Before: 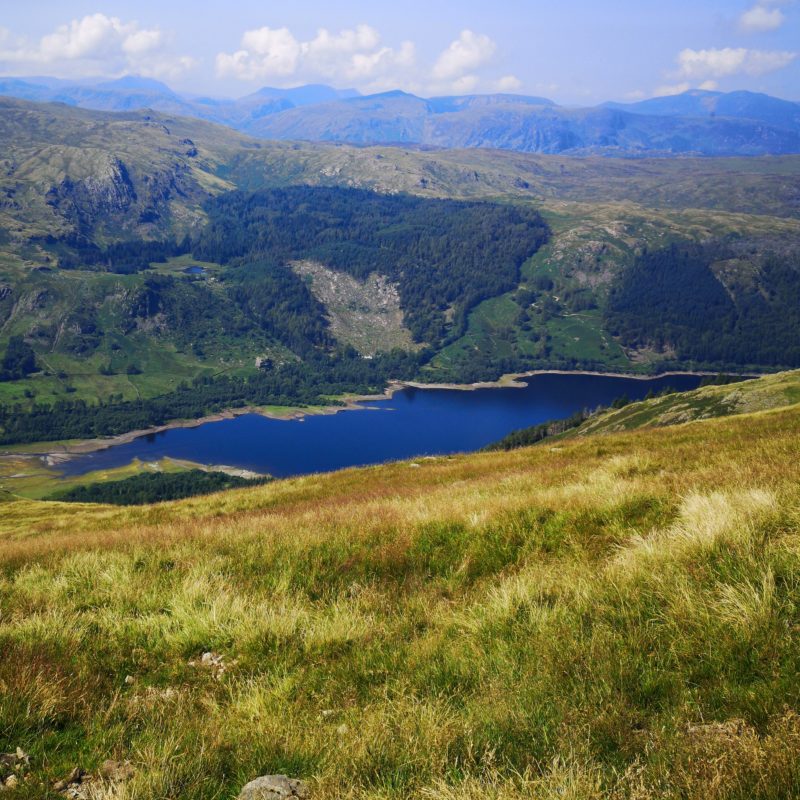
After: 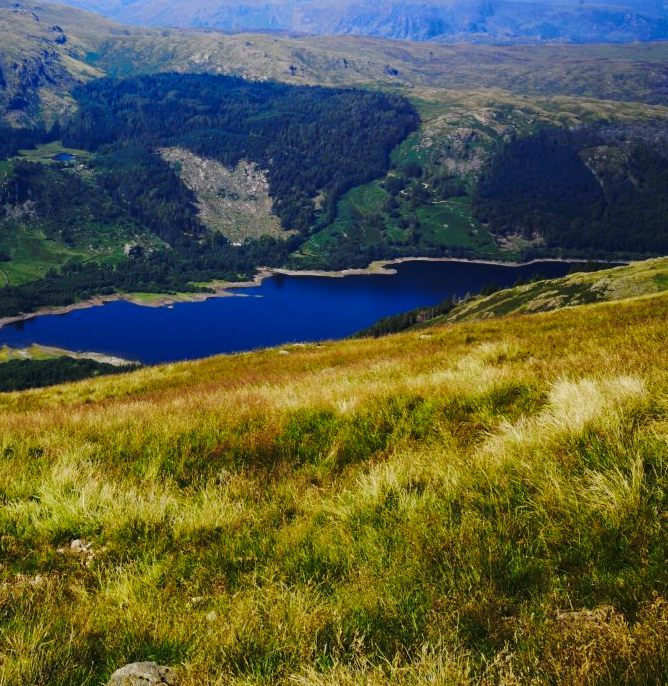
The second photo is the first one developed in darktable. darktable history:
crop: left 16.437%, top 14.179%
base curve: curves: ch0 [(0, 0) (0.073, 0.04) (0.157, 0.139) (0.492, 0.492) (0.758, 0.758) (1, 1)], preserve colors none
